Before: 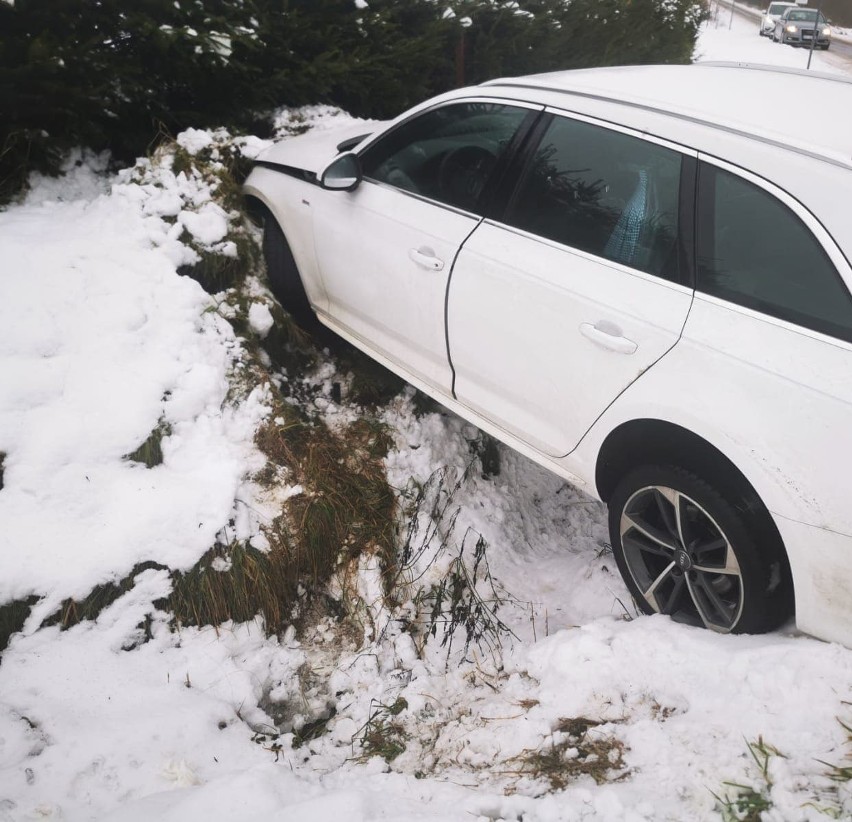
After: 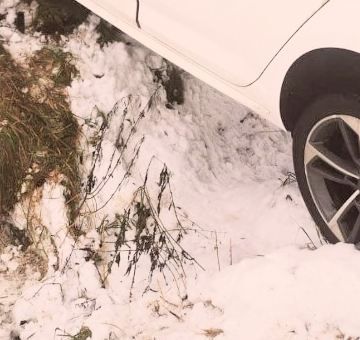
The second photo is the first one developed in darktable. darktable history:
crop: left 37.188%, top 45.15%, right 20.508%, bottom 13.375%
filmic rgb: middle gray luminance 28.79%, black relative exposure -10.36 EV, white relative exposure 5.48 EV, target black luminance 0%, hardness 3.96, latitude 2.63%, contrast 1.13, highlights saturation mix 3.76%, shadows ↔ highlights balance 15.56%
color correction: highlights a* 6.27, highlights b* 8.06, shadows a* 5.71, shadows b* 7.49, saturation 0.907
exposure: black level correction 0, exposure 1.2 EV, compensate exposure bias true, compensate highlight preservation false
